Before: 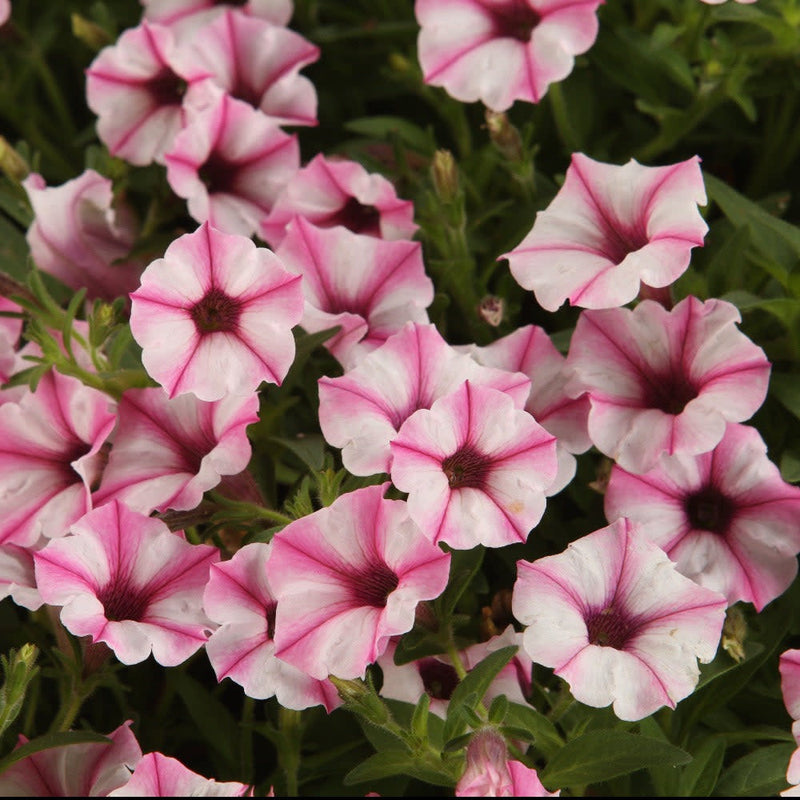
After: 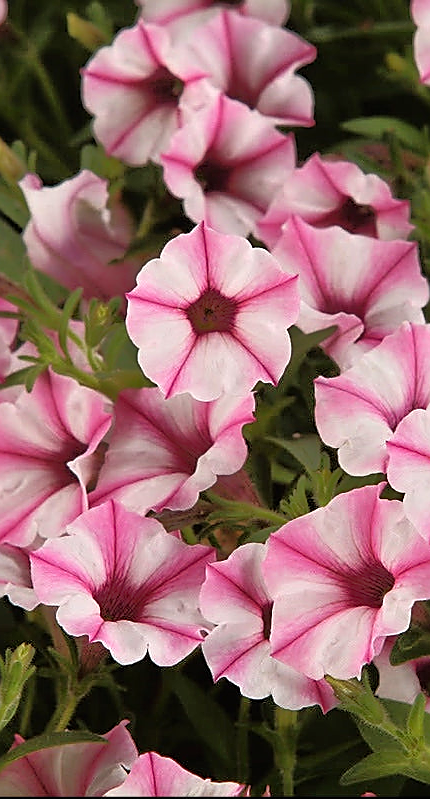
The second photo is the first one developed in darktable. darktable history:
tone equalizer: -8 EV -0.528 EV, -7 EV -0.319 EV, -6 EV -0.083 EV, -5 EV 0.413 EV, -4 EV 0.985 EV, -3 EV 0.791 EV, -2 EV -0.01 EV, -1 EV 0.14 EV, +0 EV -0.012 EV, smoothing 1
crop: left 0.587%, right 45.588%, bottom 0.086%
sharpen: radius 1.4, amount 1.25, threshold 0.7
